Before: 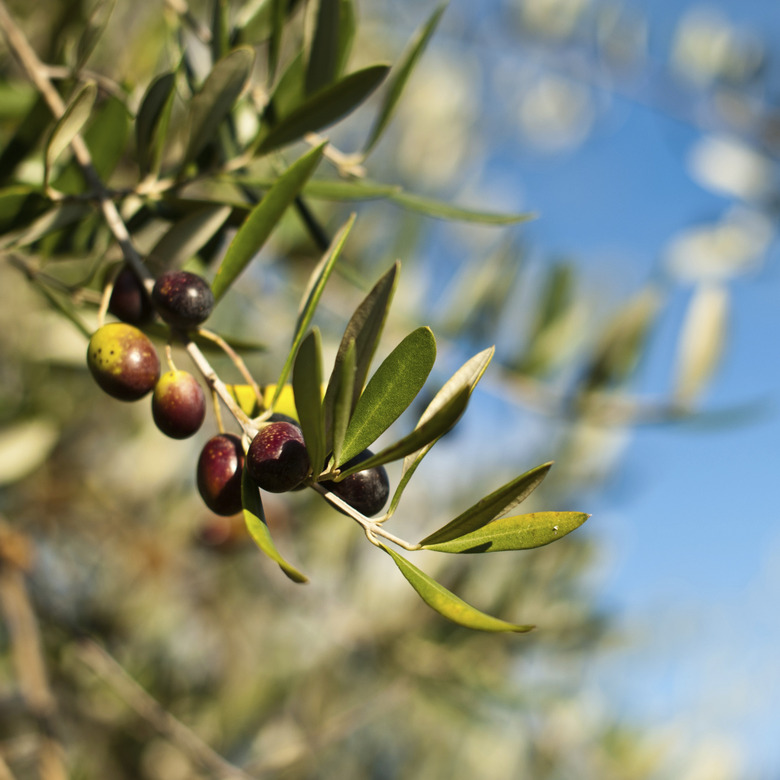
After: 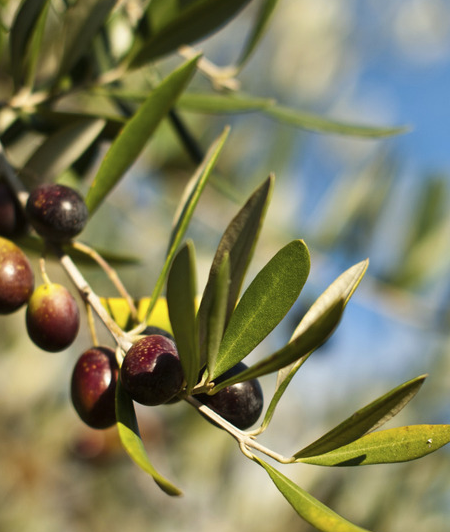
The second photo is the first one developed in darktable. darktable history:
crop: left 16.226%, top 11.212%, right 26.049%, bottom 20.5%
